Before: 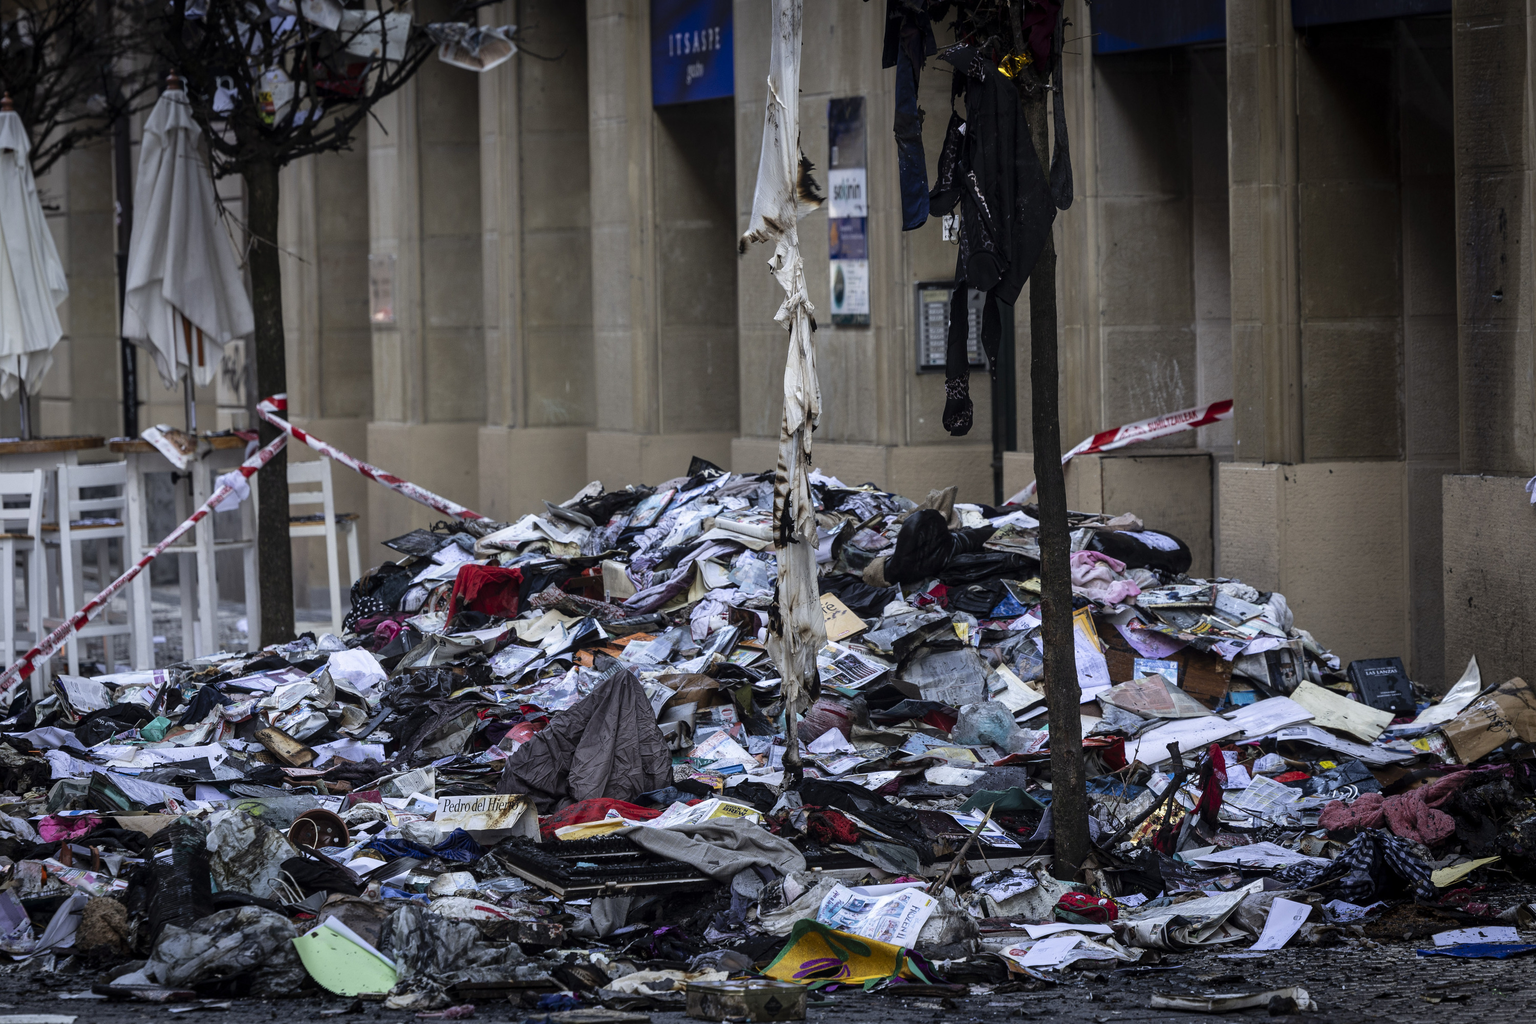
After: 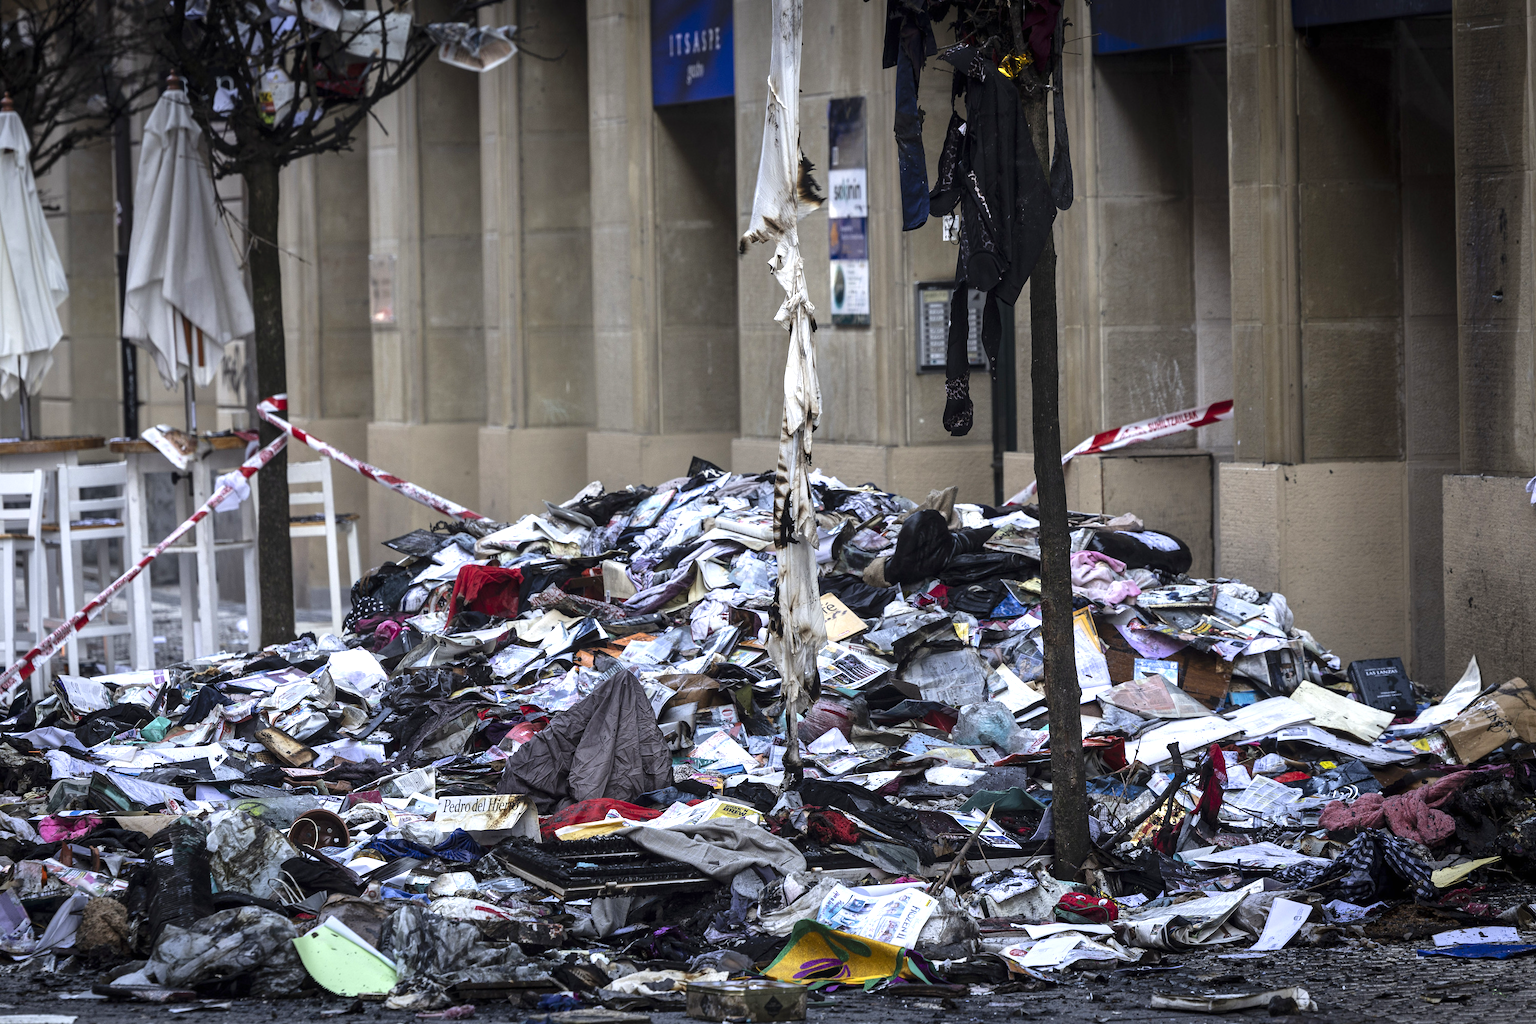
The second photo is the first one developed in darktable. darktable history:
tone equalizer: on, module defaults
exposure: black level correction 0, exposure 0.692 EV, compensate exposure bias true, compensate highlight preservation false
